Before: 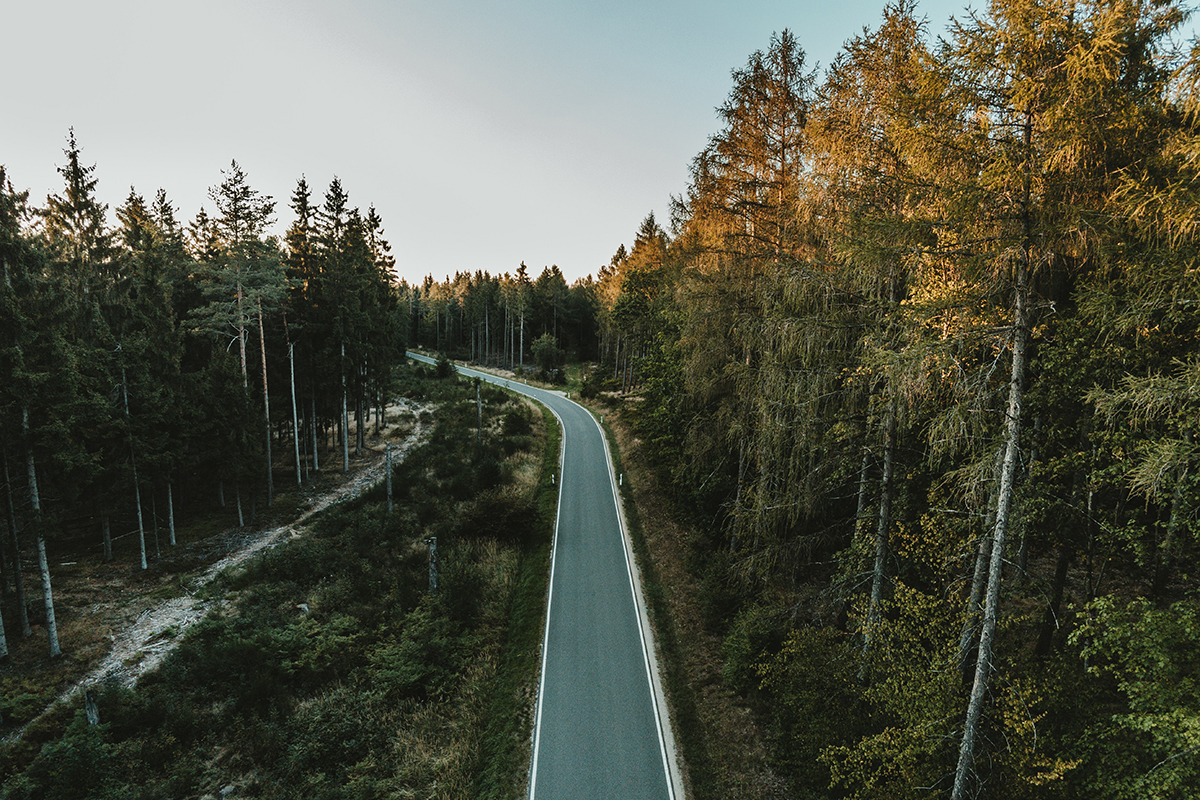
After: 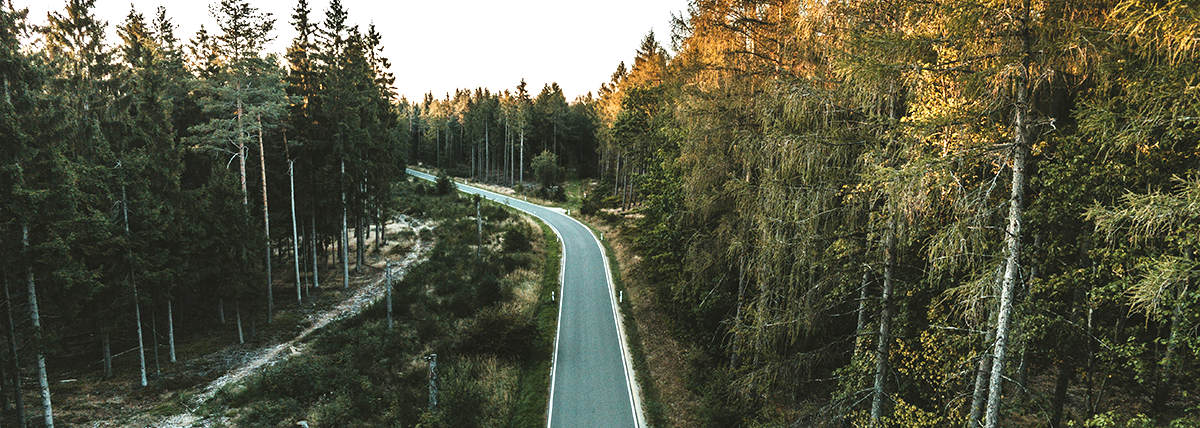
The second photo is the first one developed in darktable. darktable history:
crop and rotate: top 23.043%, bottom 23.437%
exposure: exposure 0.935 EV, compensate highlight preservation false
